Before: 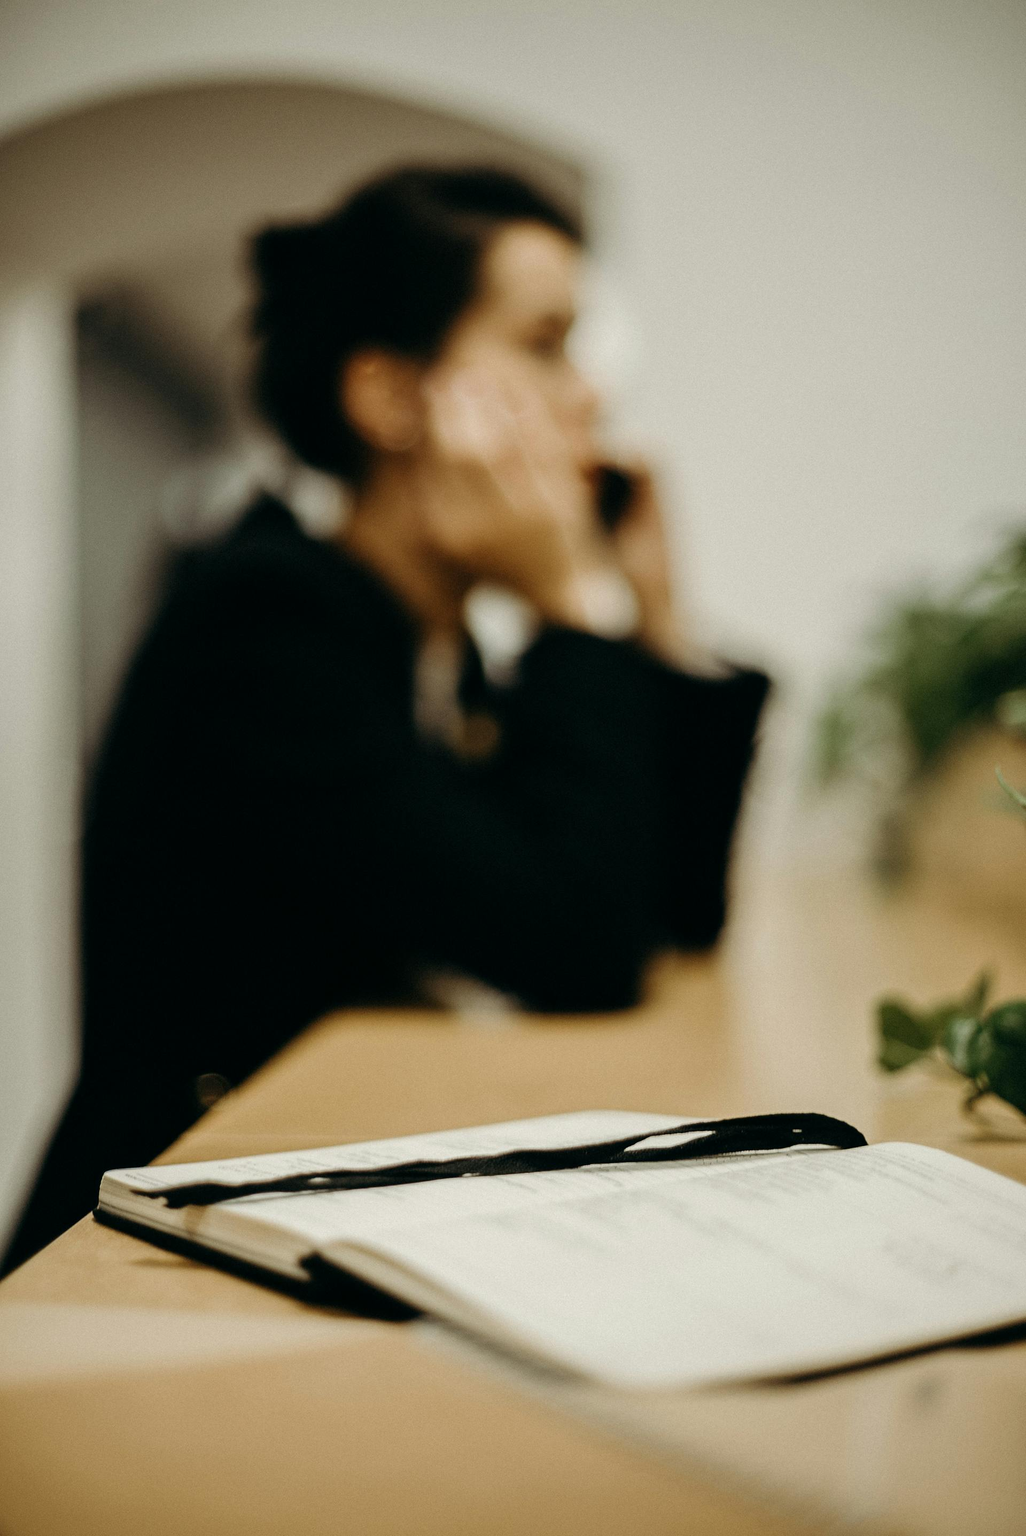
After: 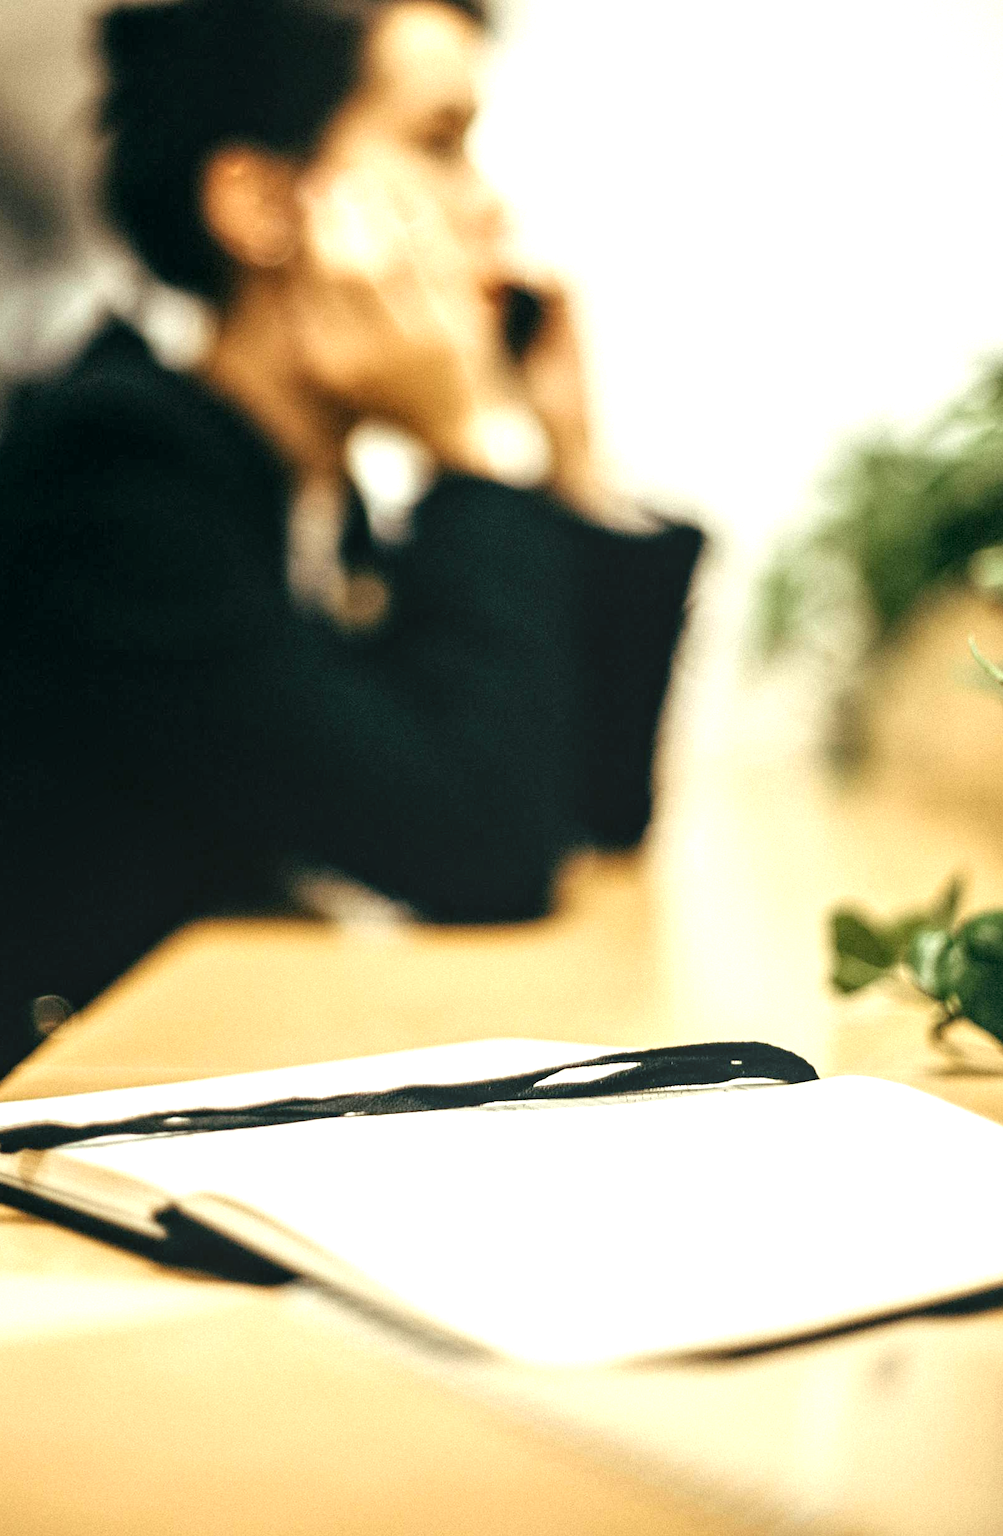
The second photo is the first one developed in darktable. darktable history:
exposure: black level correction 0.001, exposure 1.398 EV, compensate highlight preservation false
crop: left 16.427%, top 14.557%
local contrast: on, module defaults
contrast brightness saturation: contrast 0.054, brightness 0.058, saturation 0.01
